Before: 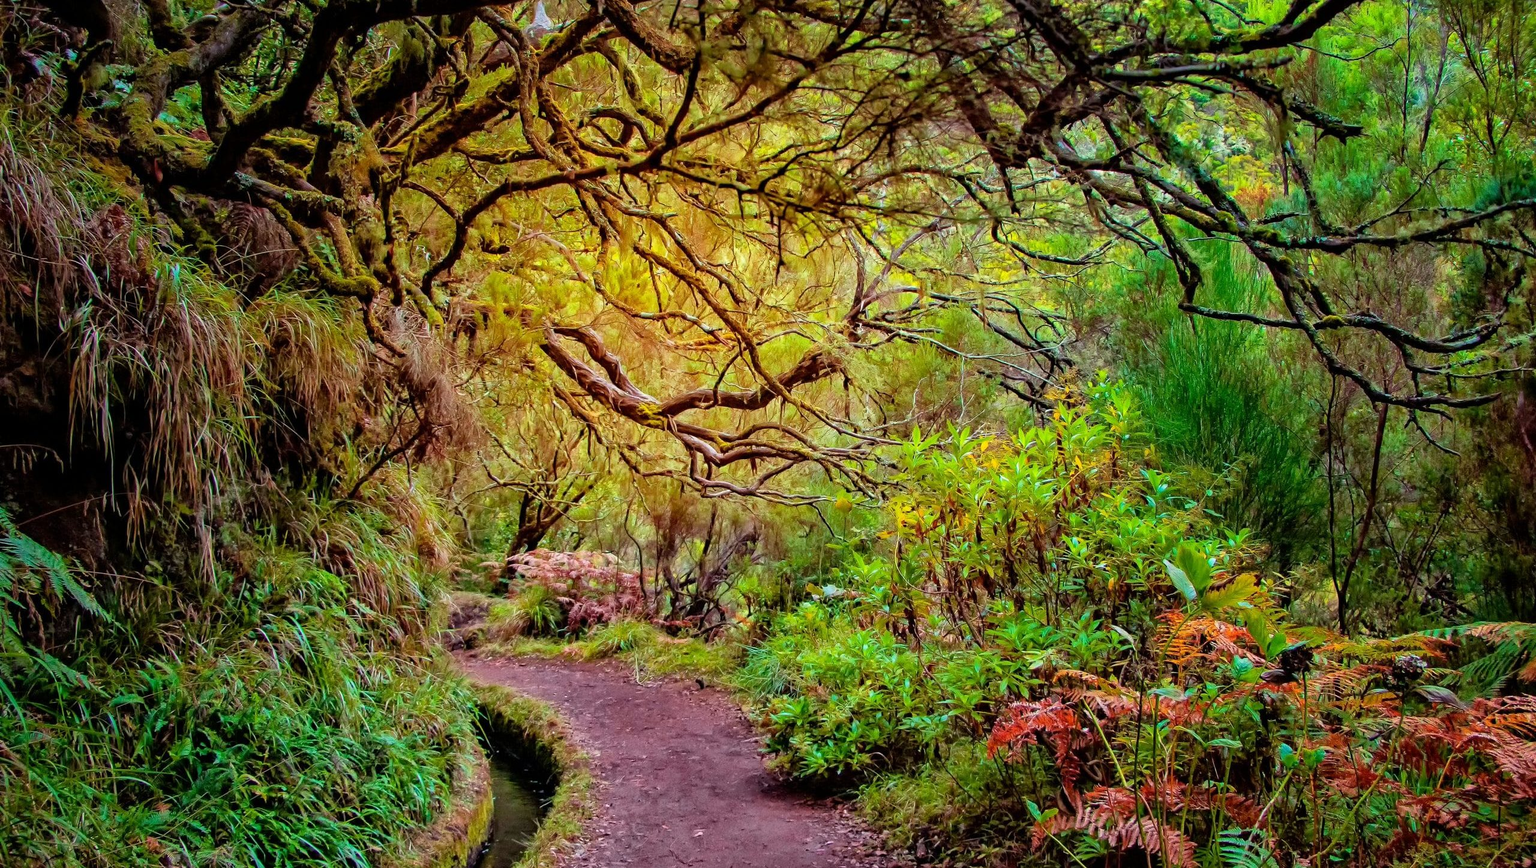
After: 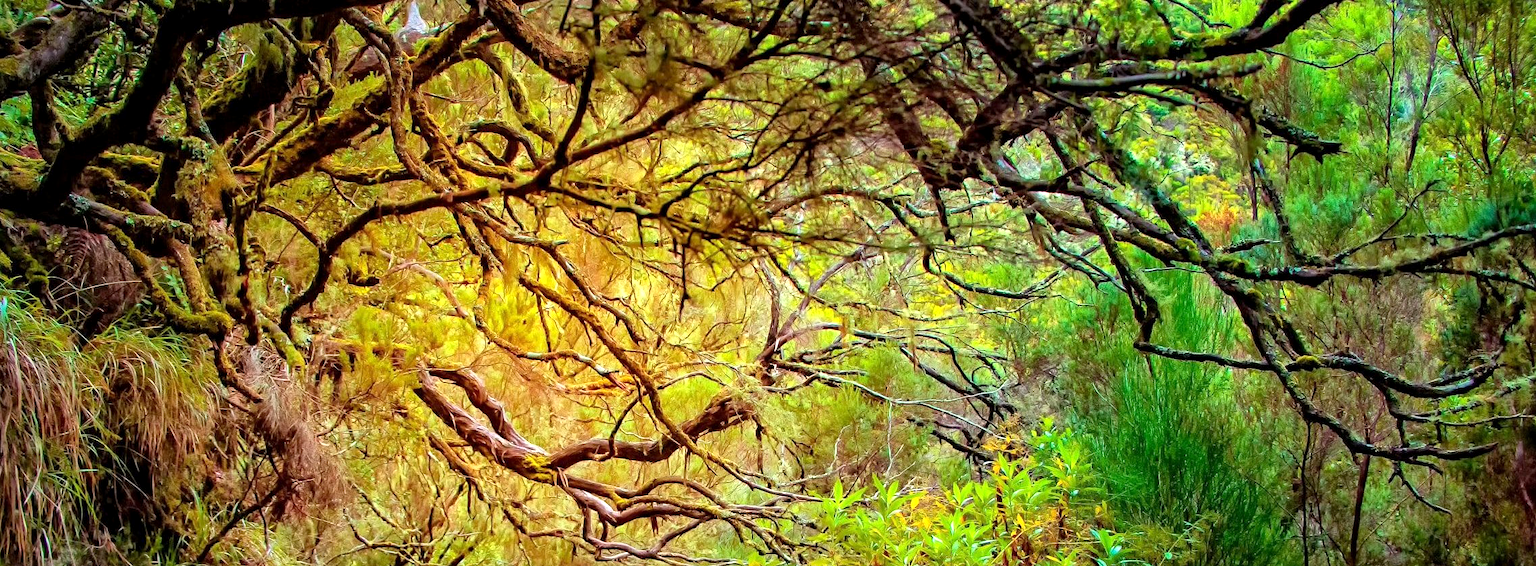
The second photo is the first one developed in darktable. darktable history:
crop and rotate: left 11.327%, bottom 42.069%
exposure: black level correction 0.001, exposure 0.499 EV, compensate highlight preservation false
